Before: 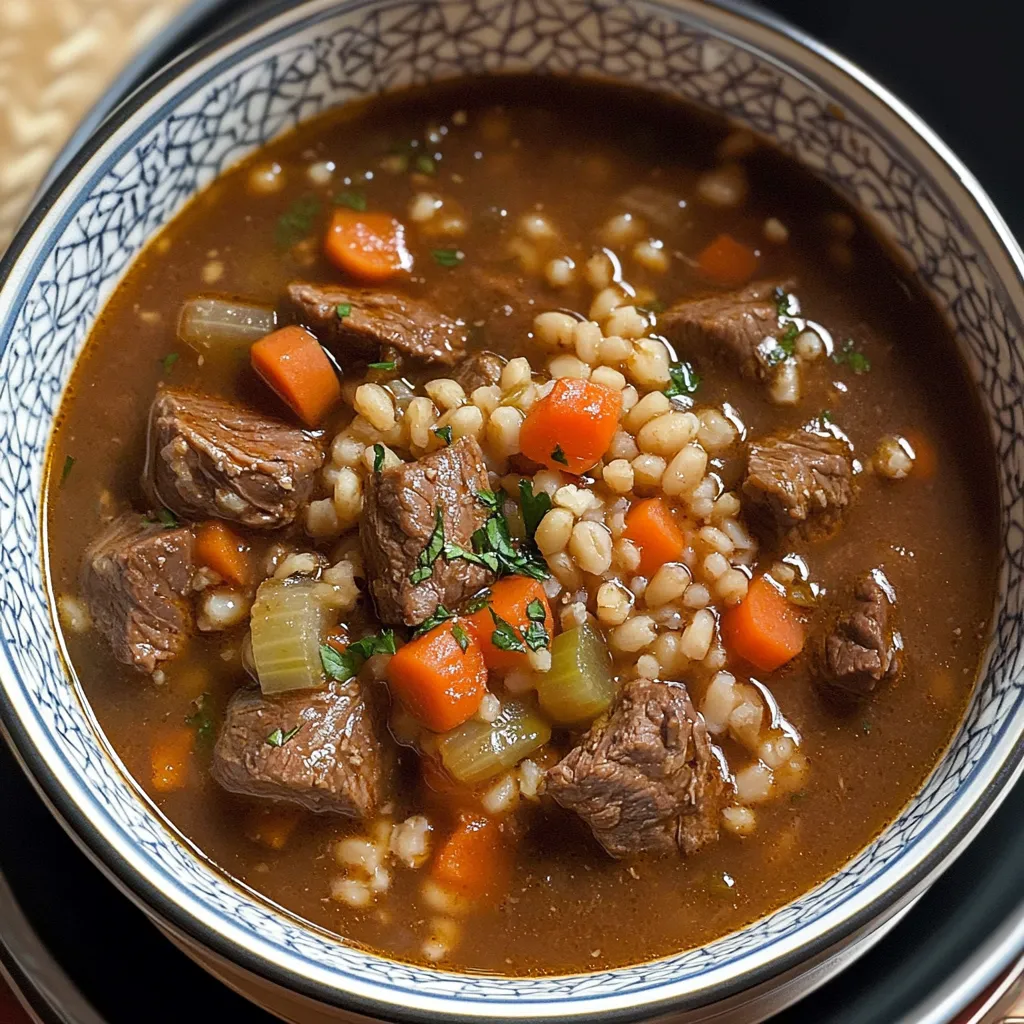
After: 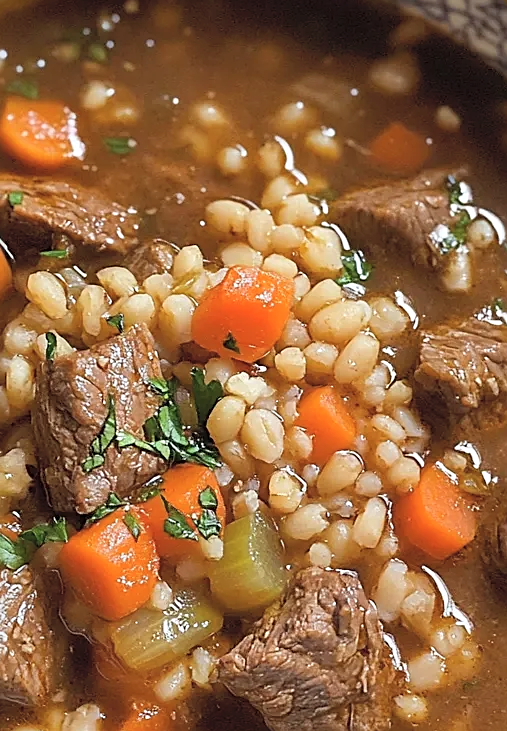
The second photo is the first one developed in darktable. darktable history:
crop: left 32.075%, top 10.976%, right 18.355%, bottom 17.596%
sharpen: on, module defaults
contrast brightness saturation: brightness 0.15
white balance: red 0.986, blue 1.01
